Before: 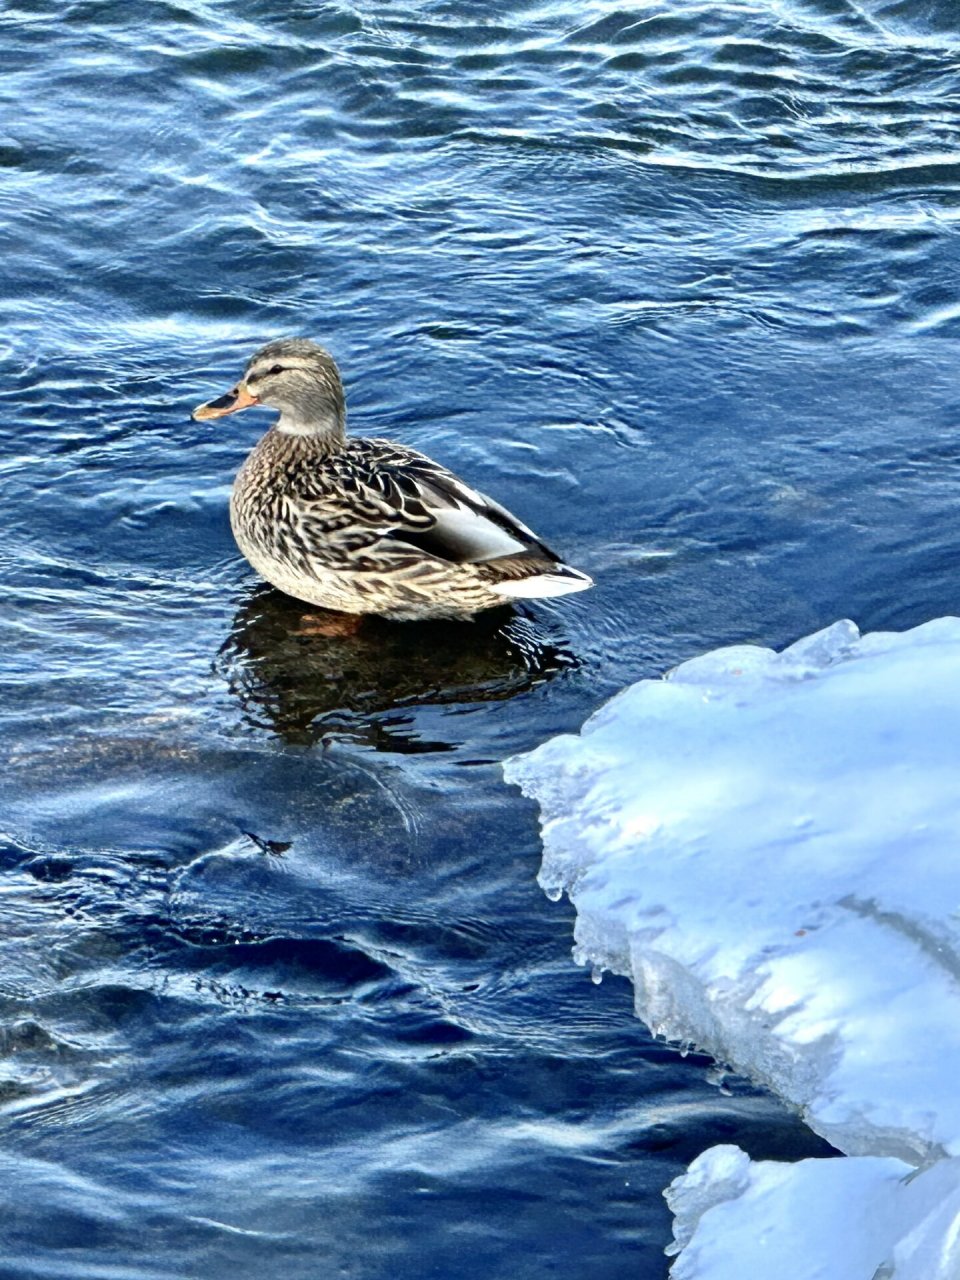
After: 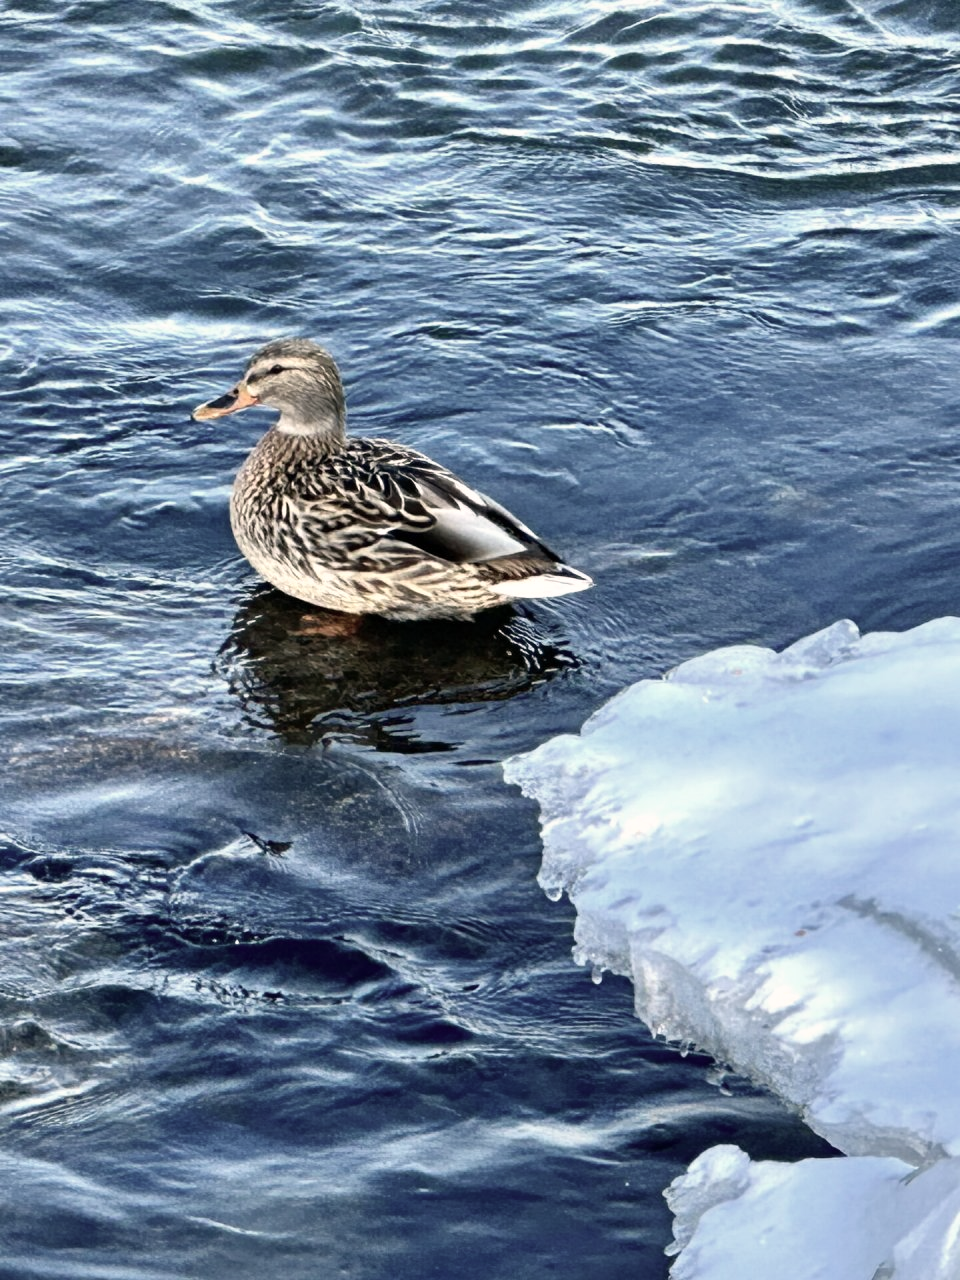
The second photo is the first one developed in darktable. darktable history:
tone equalizer: on, module defaults
color correction: highlights a* 5.58, highlights b* 5.21, saturation 0.641
